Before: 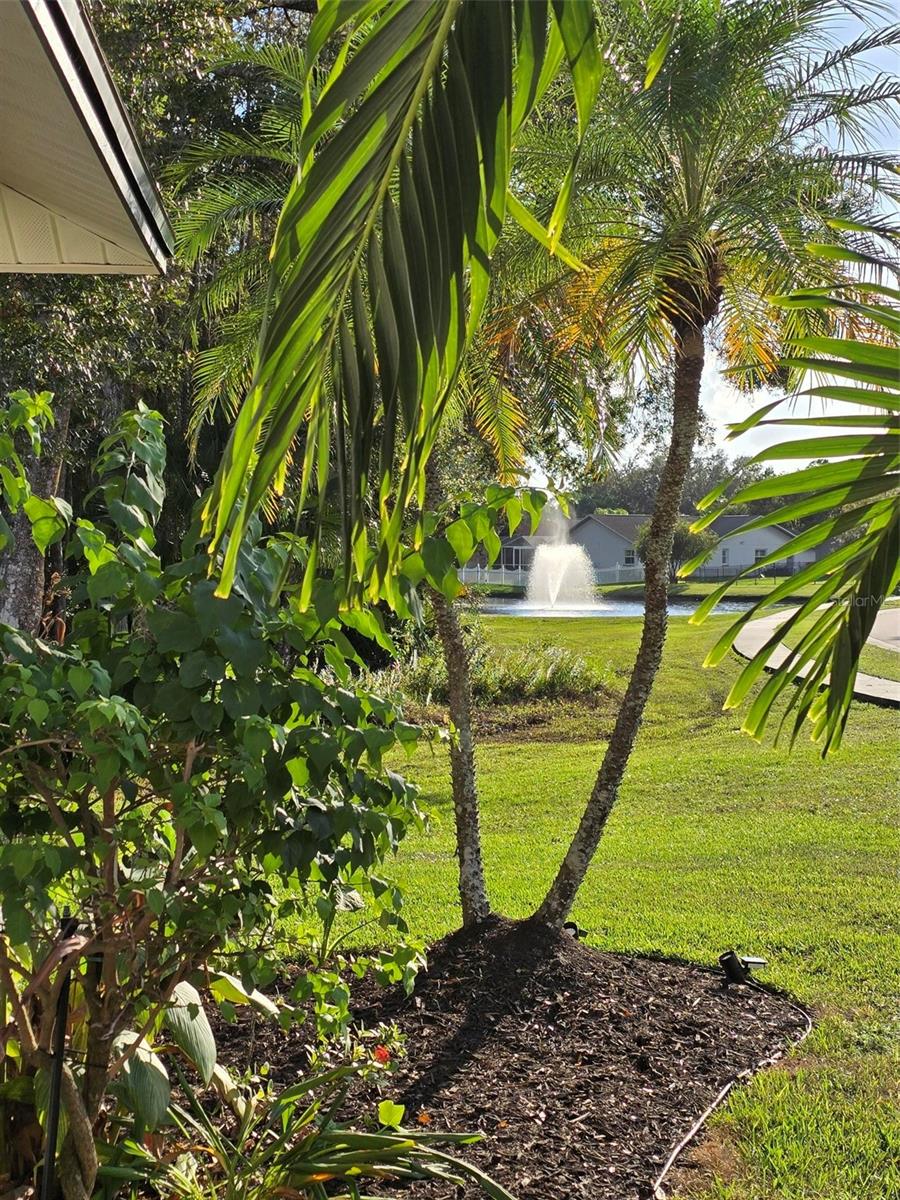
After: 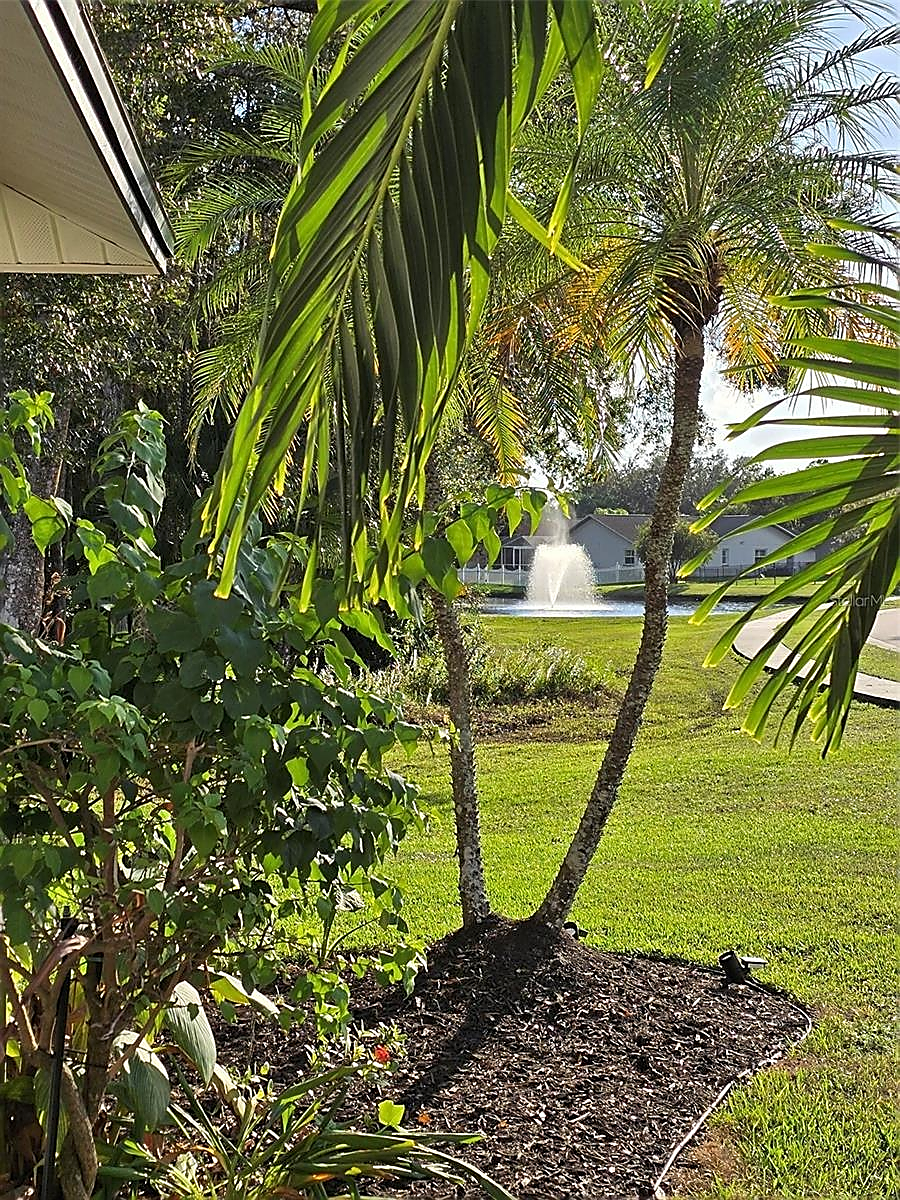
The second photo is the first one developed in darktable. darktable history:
sharpen: radius 1.414, amount 1.254, threshold 0.689
